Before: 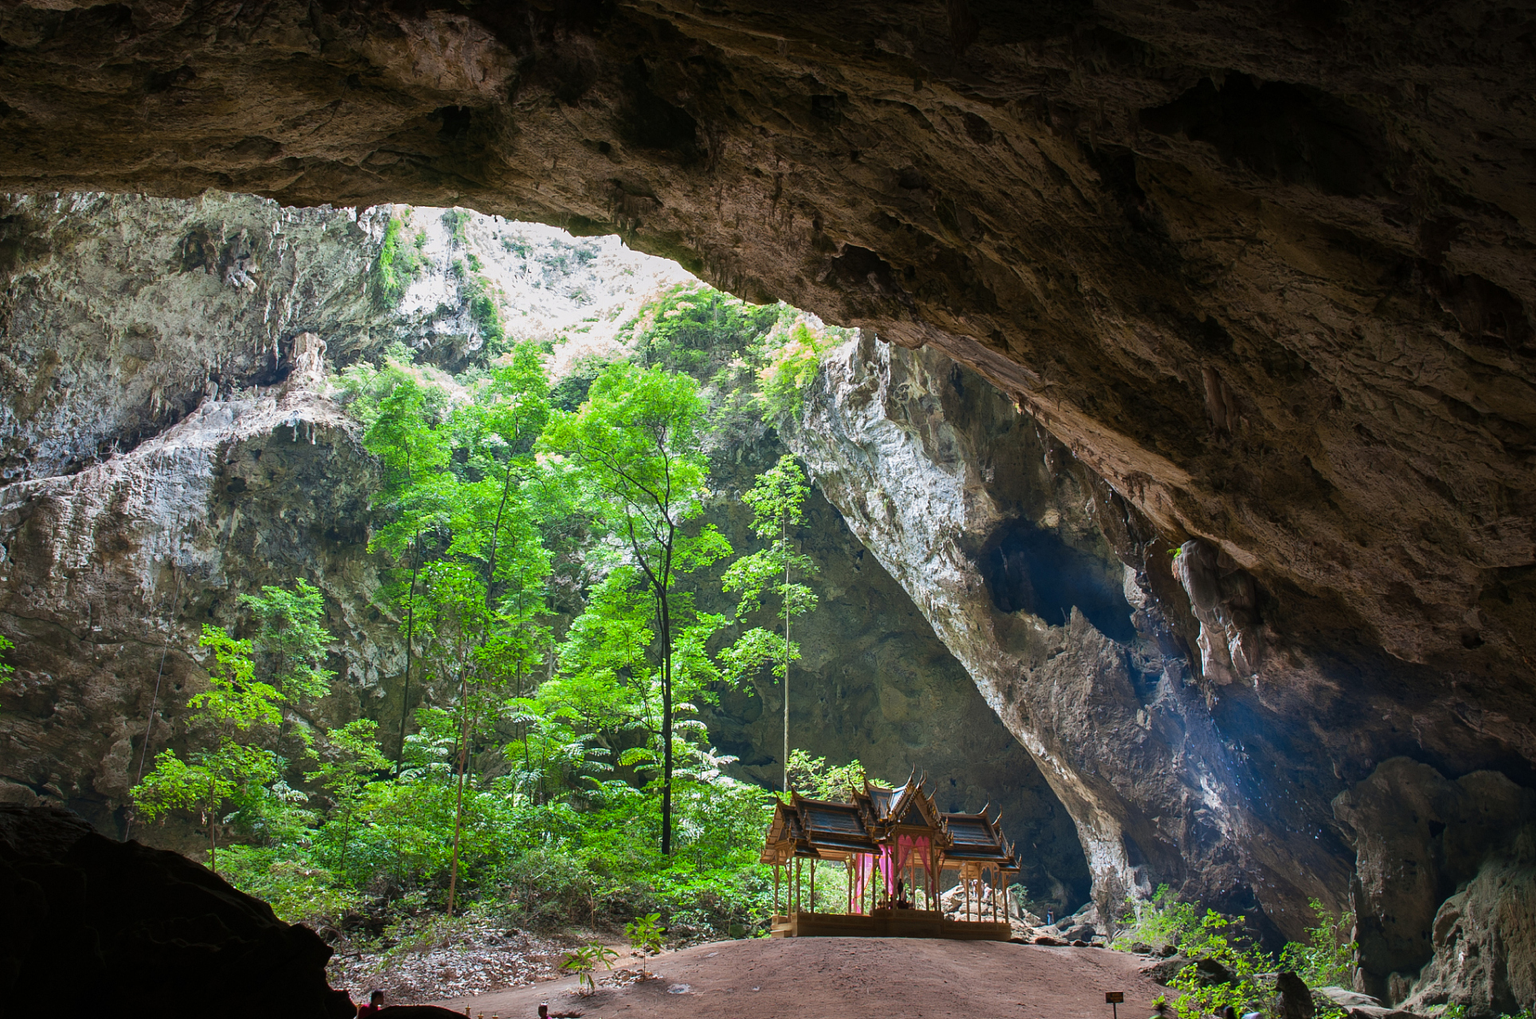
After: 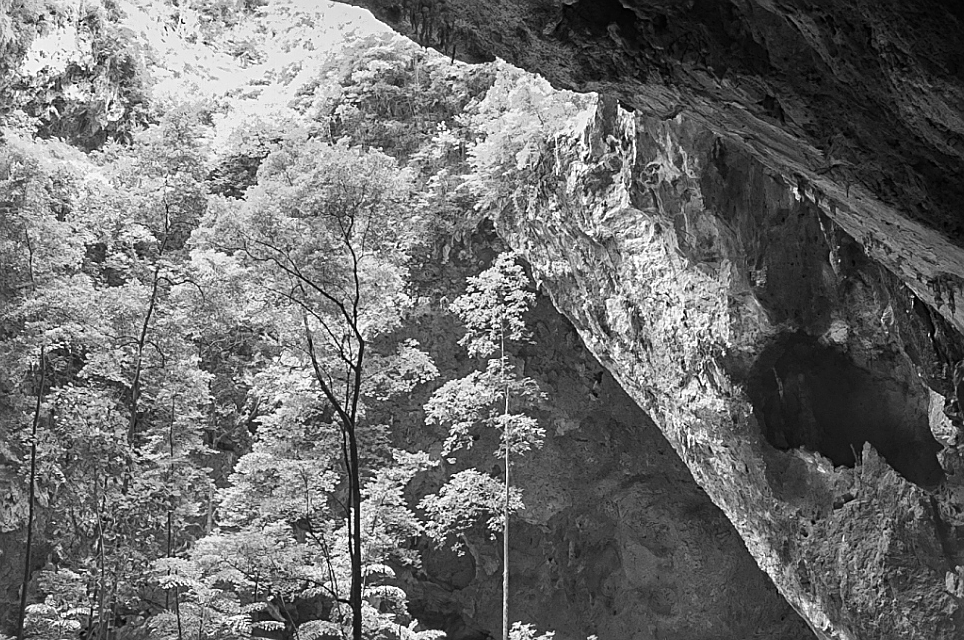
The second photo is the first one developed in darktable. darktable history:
velvia: on, module defaults
crop: left 25%, top 25%, right 25%, bottom 25%
haze removal: compatibility mode true, adaptive false
monochrome: on, module defaults
sharpen: on, module defaults
